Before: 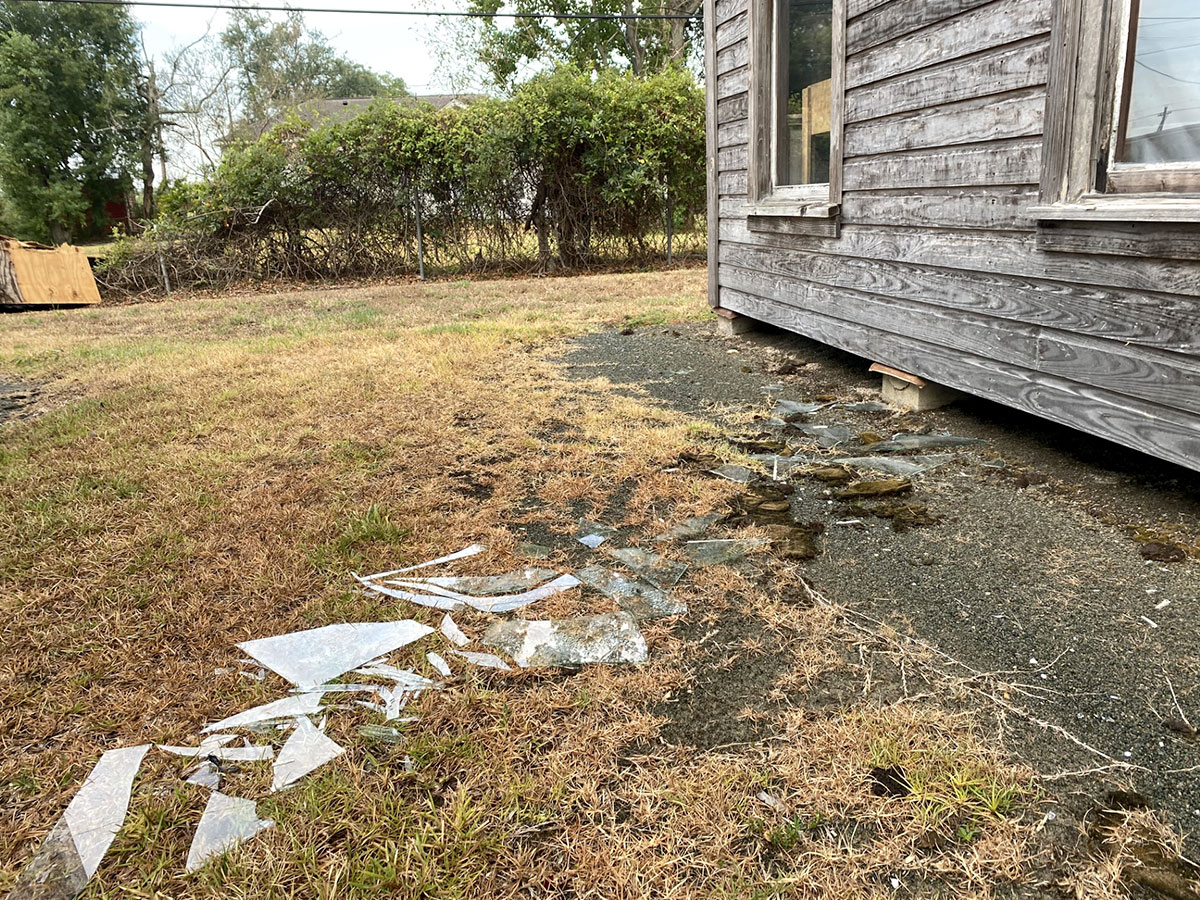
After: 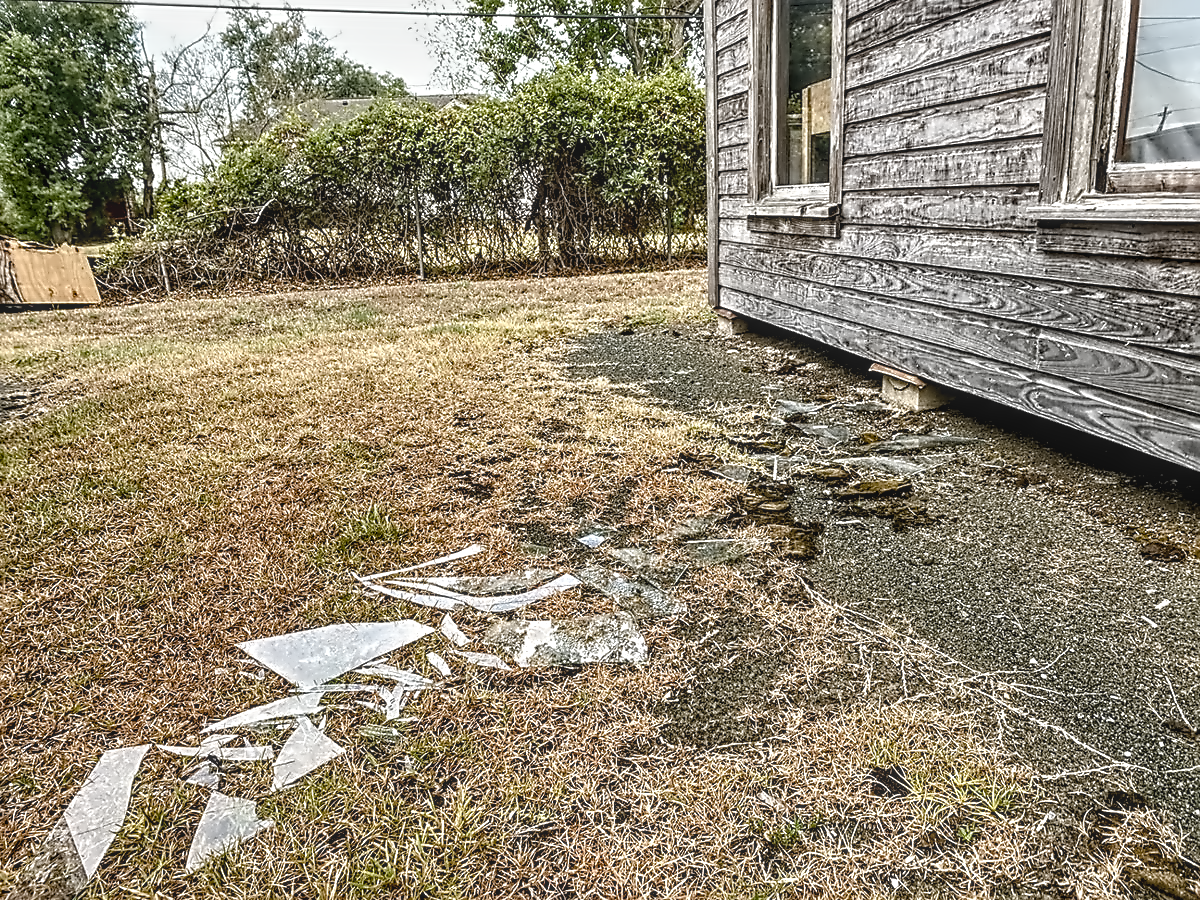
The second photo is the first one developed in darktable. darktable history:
contrast equalizer "denoise & sharpen": octaves 7, y [[0.5, 0.542, 0.583, 0.625, 0.667, 0.708], [0.5 ×6], [0.5 ×6], [0, 0.033, 0.067, 0.1, 0.133, 0.167], [0, 0.05, 0.1, 0.15, 0.2, 0.25]]
denoise (profiled): preserve shadows 1.35, scattering 0.011, a [-1, 0, 0], compensate highlight preservation false
sharpen "sharpen": on, module defaults
color balance rgb "basic colorfulness: natural skin": perceptual saturation grading › global saturation 20%, perceptual saturation grading › highlights -50%, perceptual saturation grading › shadows 30%
local contrast "clarity": highlights 0%, shadows 0%, detail 133%
